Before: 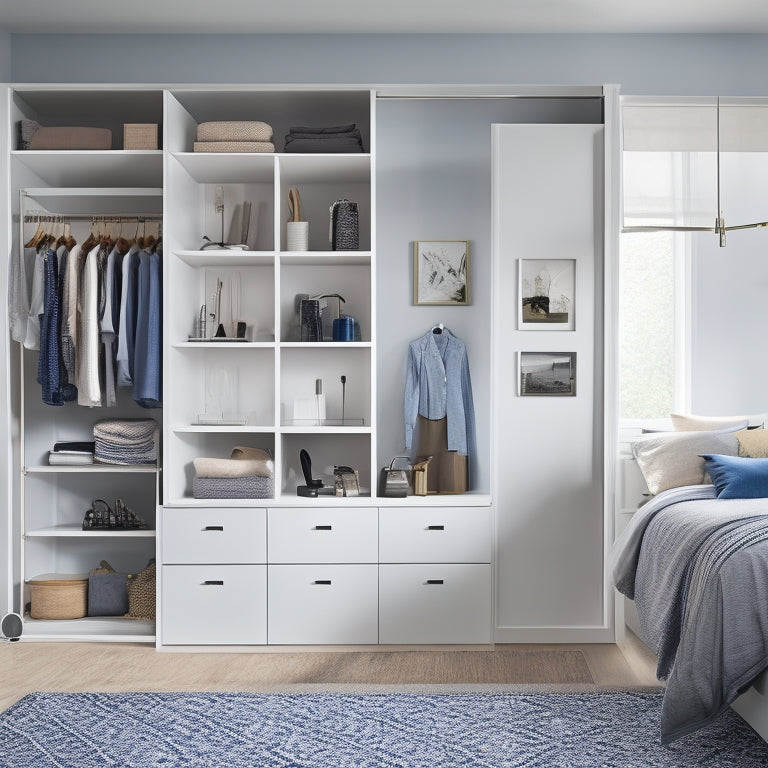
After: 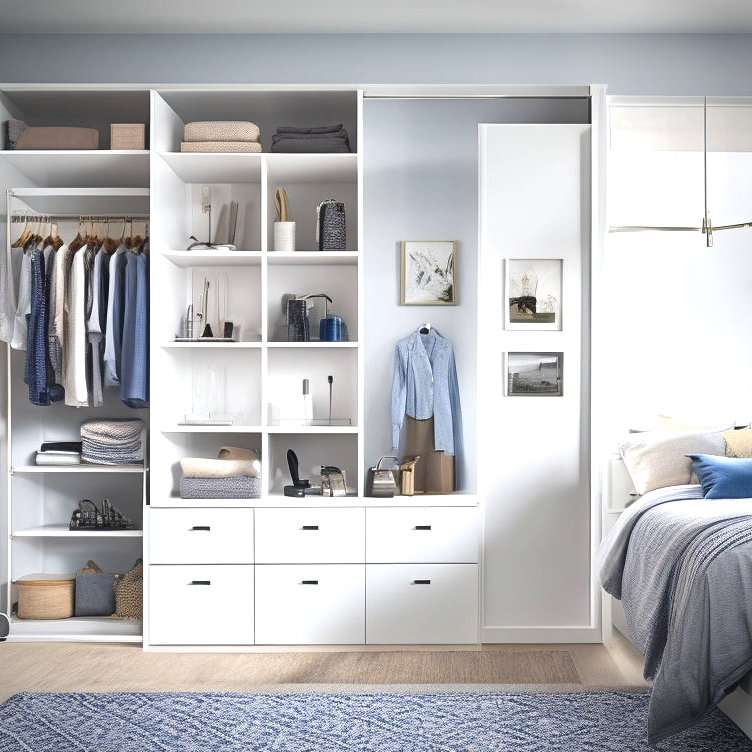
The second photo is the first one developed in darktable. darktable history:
exposure: black level correction 0, exposure 0.7 EV, compensate exposure bias true, compensate highlight preservation false
crop: left 1.743%, right 0.268%, bottom 2.011%
vignetting: fall-off start 97.23%, saturation -0.024, center (-0.033, -0.042), width/height ratio 1.179, unbound false
